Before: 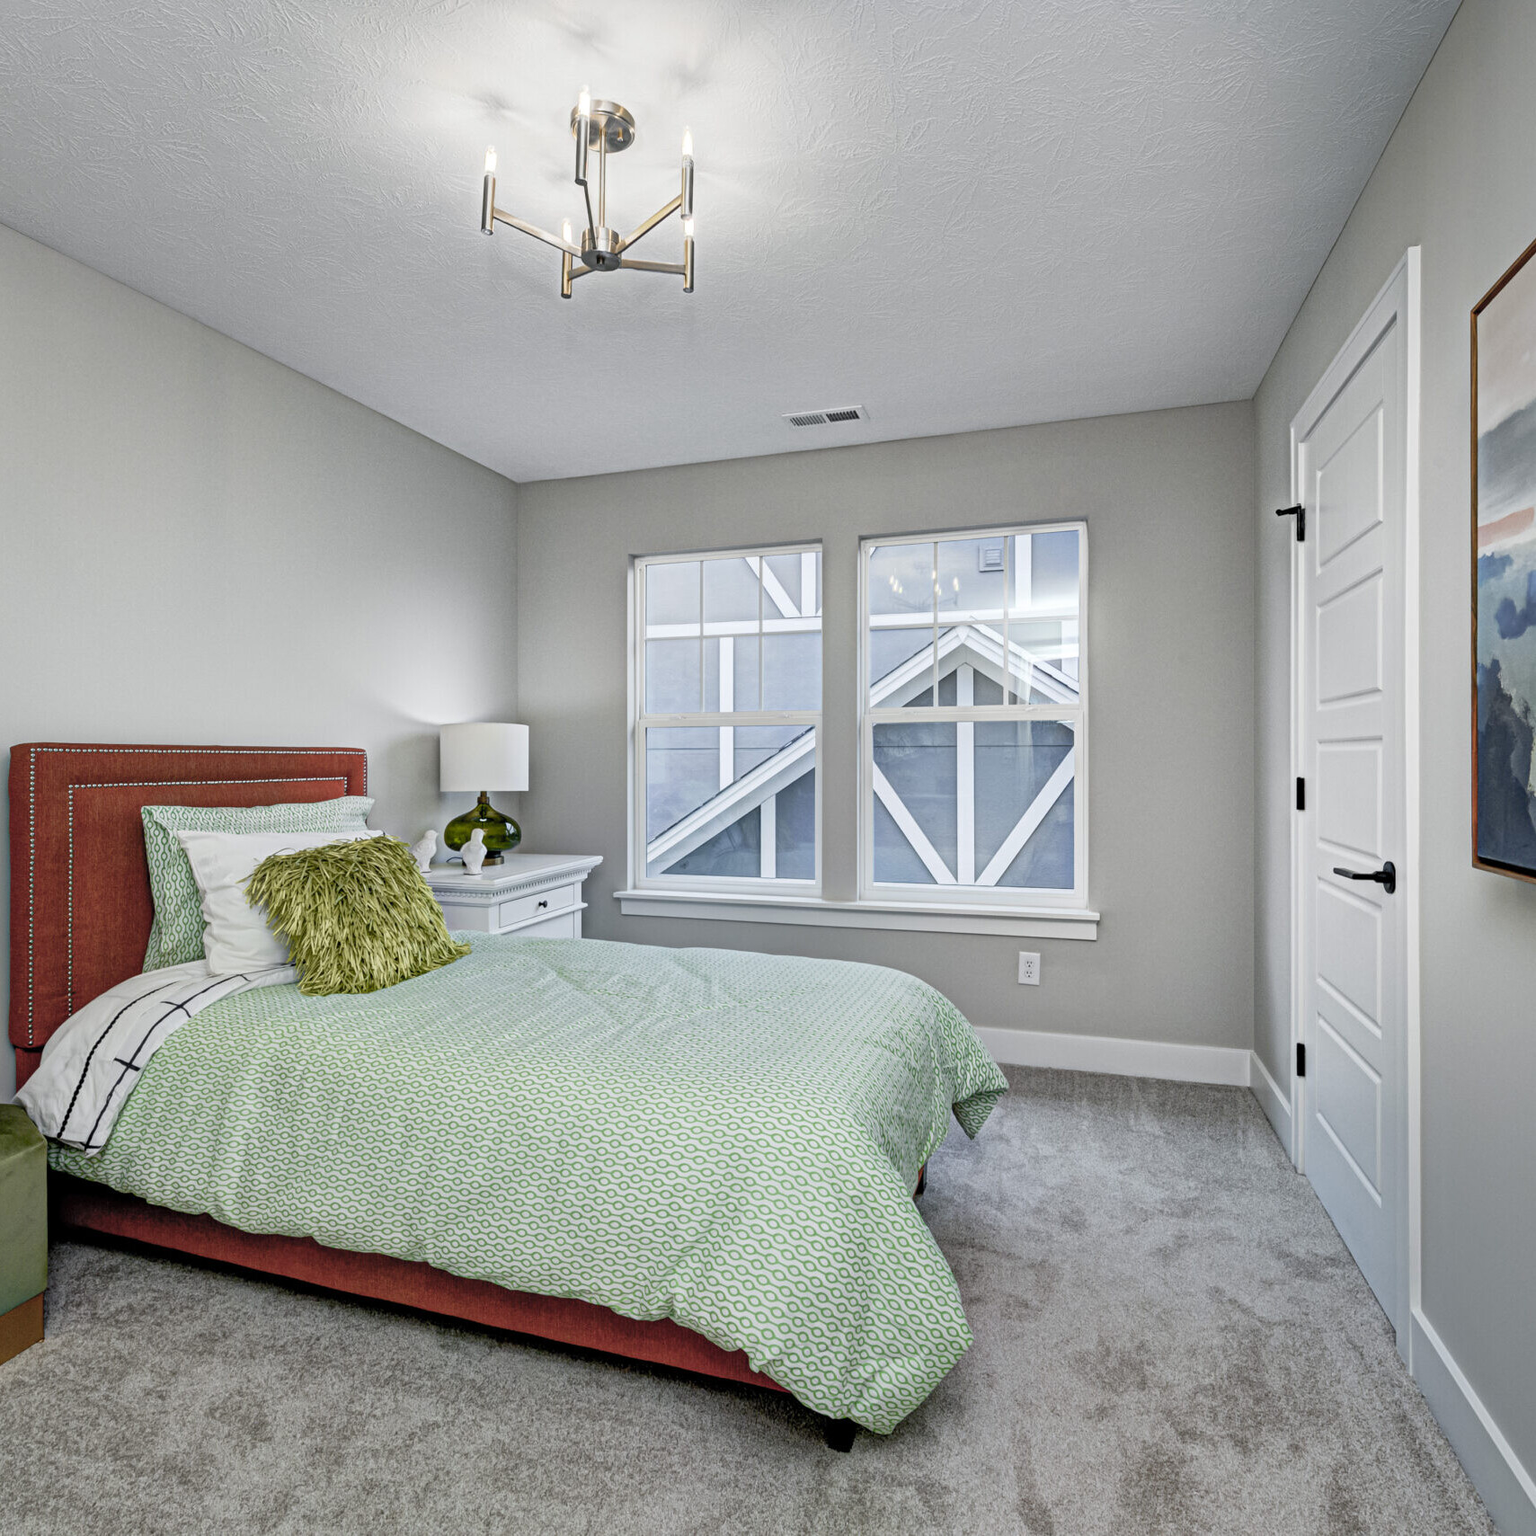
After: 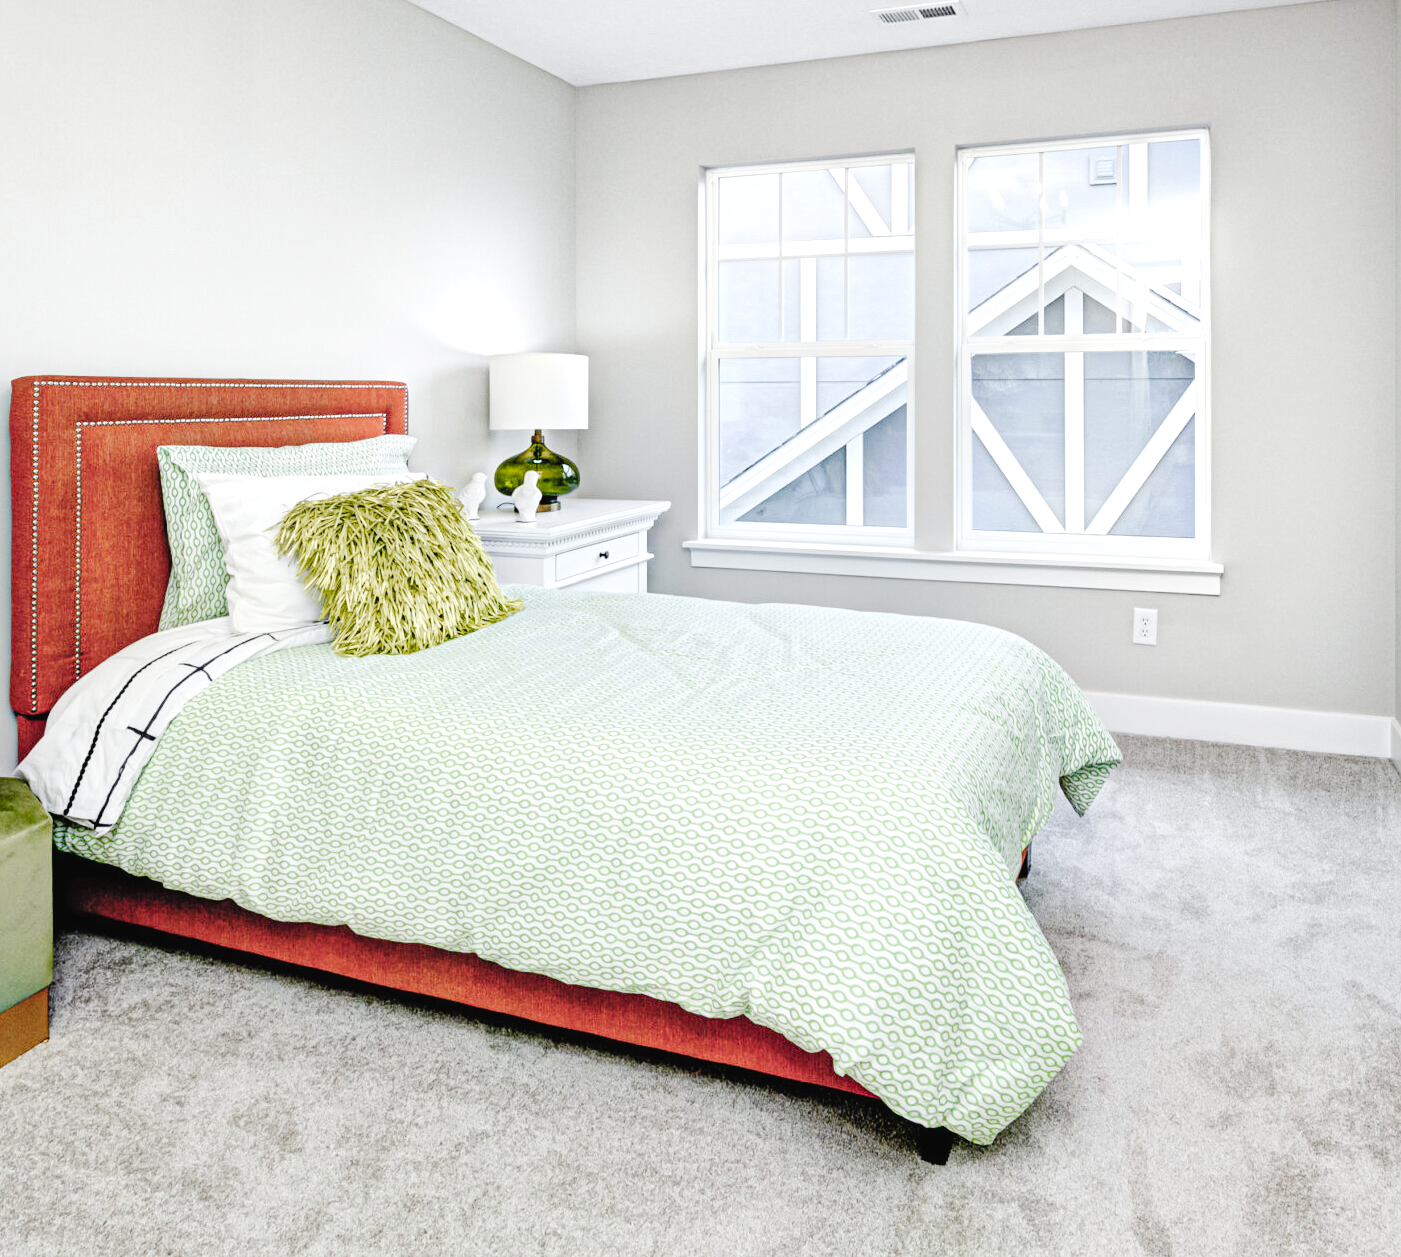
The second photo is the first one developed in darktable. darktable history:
tone curve: curves: ch0 [(0, 0.022) (0.114, 0.083) (0.281, 0.315) (0.447, 0.557) (0.588, 0.711) (0.786, 0.839) (0.999, 0.949)]; ch1 [(0, 0) (0.389, 0.352) (0.458, 0.433) (0.486, 0.474) (0.509, 0.505) (0.535, 0.53) (0.555, 0.557) (0.586, 0.622) (0.677, 0.724) (1, 1)]; ch2 [(0, 0) (0.369, 0.388) (0.449, 0.431) (0.501, 0.5) (0.528, 0.52) (0.561, 0.59) (0.697, 0.721) (1, 1)], preserve colors none
crop: top 26.44%, right 18.008%
exposure: exposure 1 EV, compensate exposure bias true, compensate highlight preservation false
